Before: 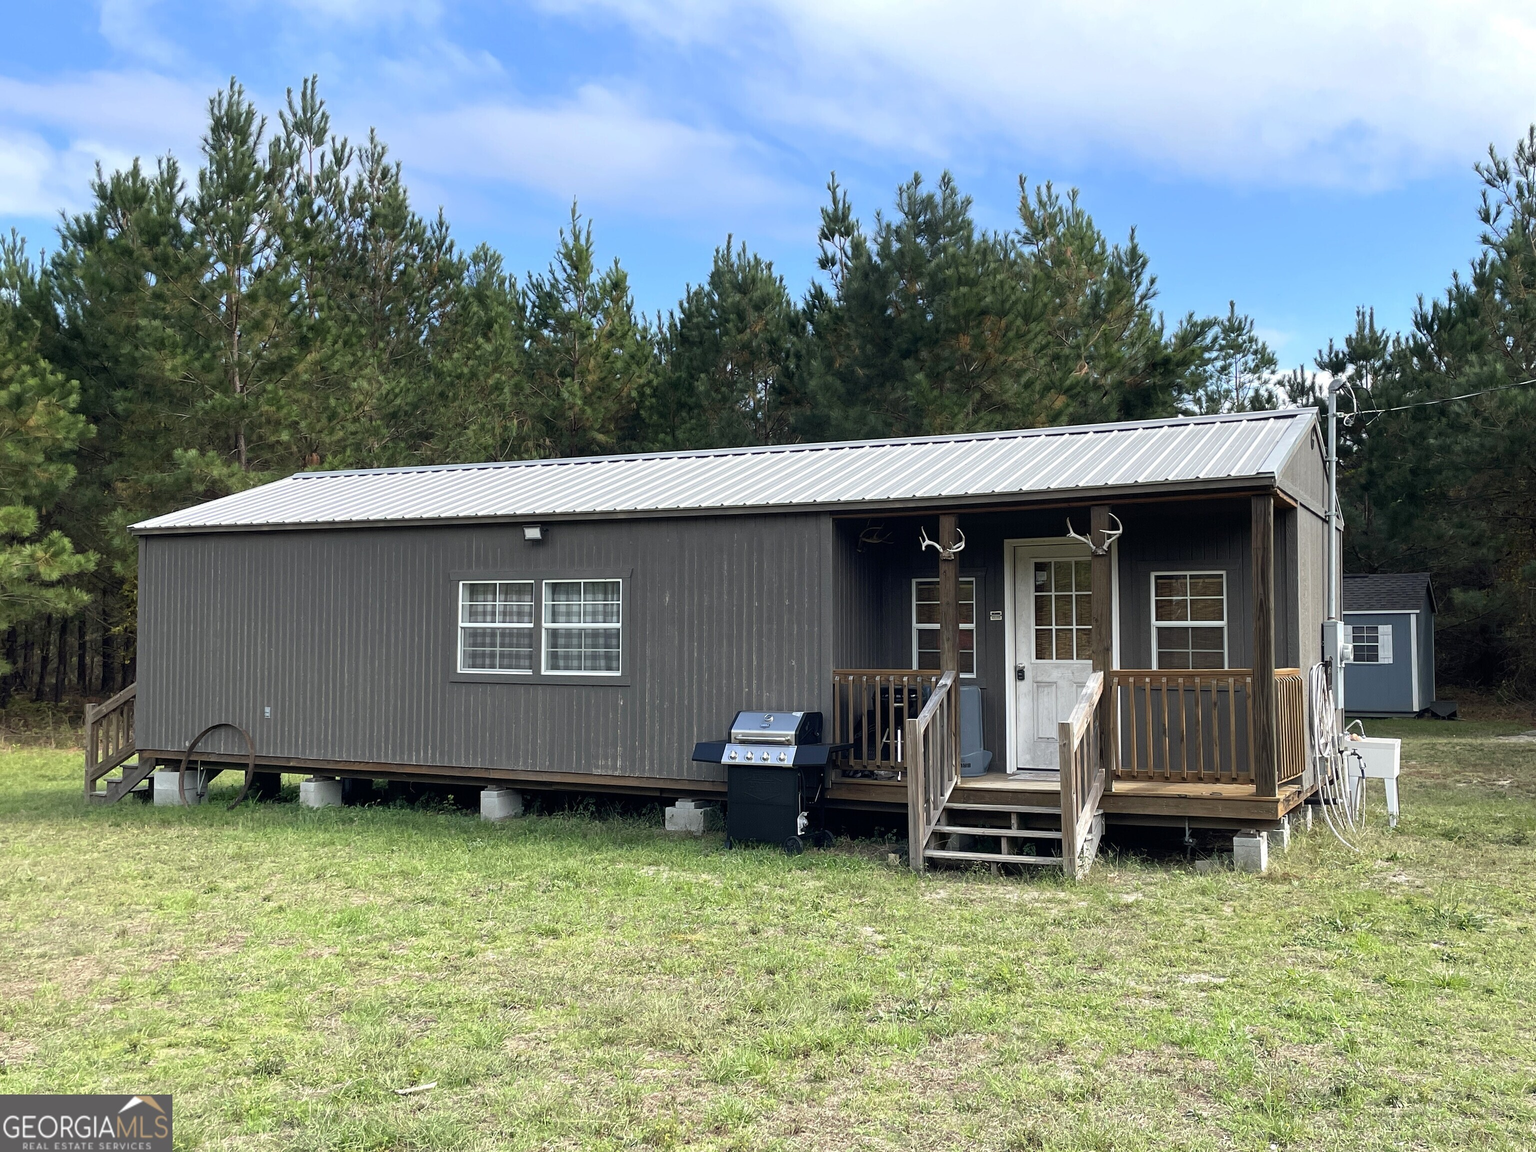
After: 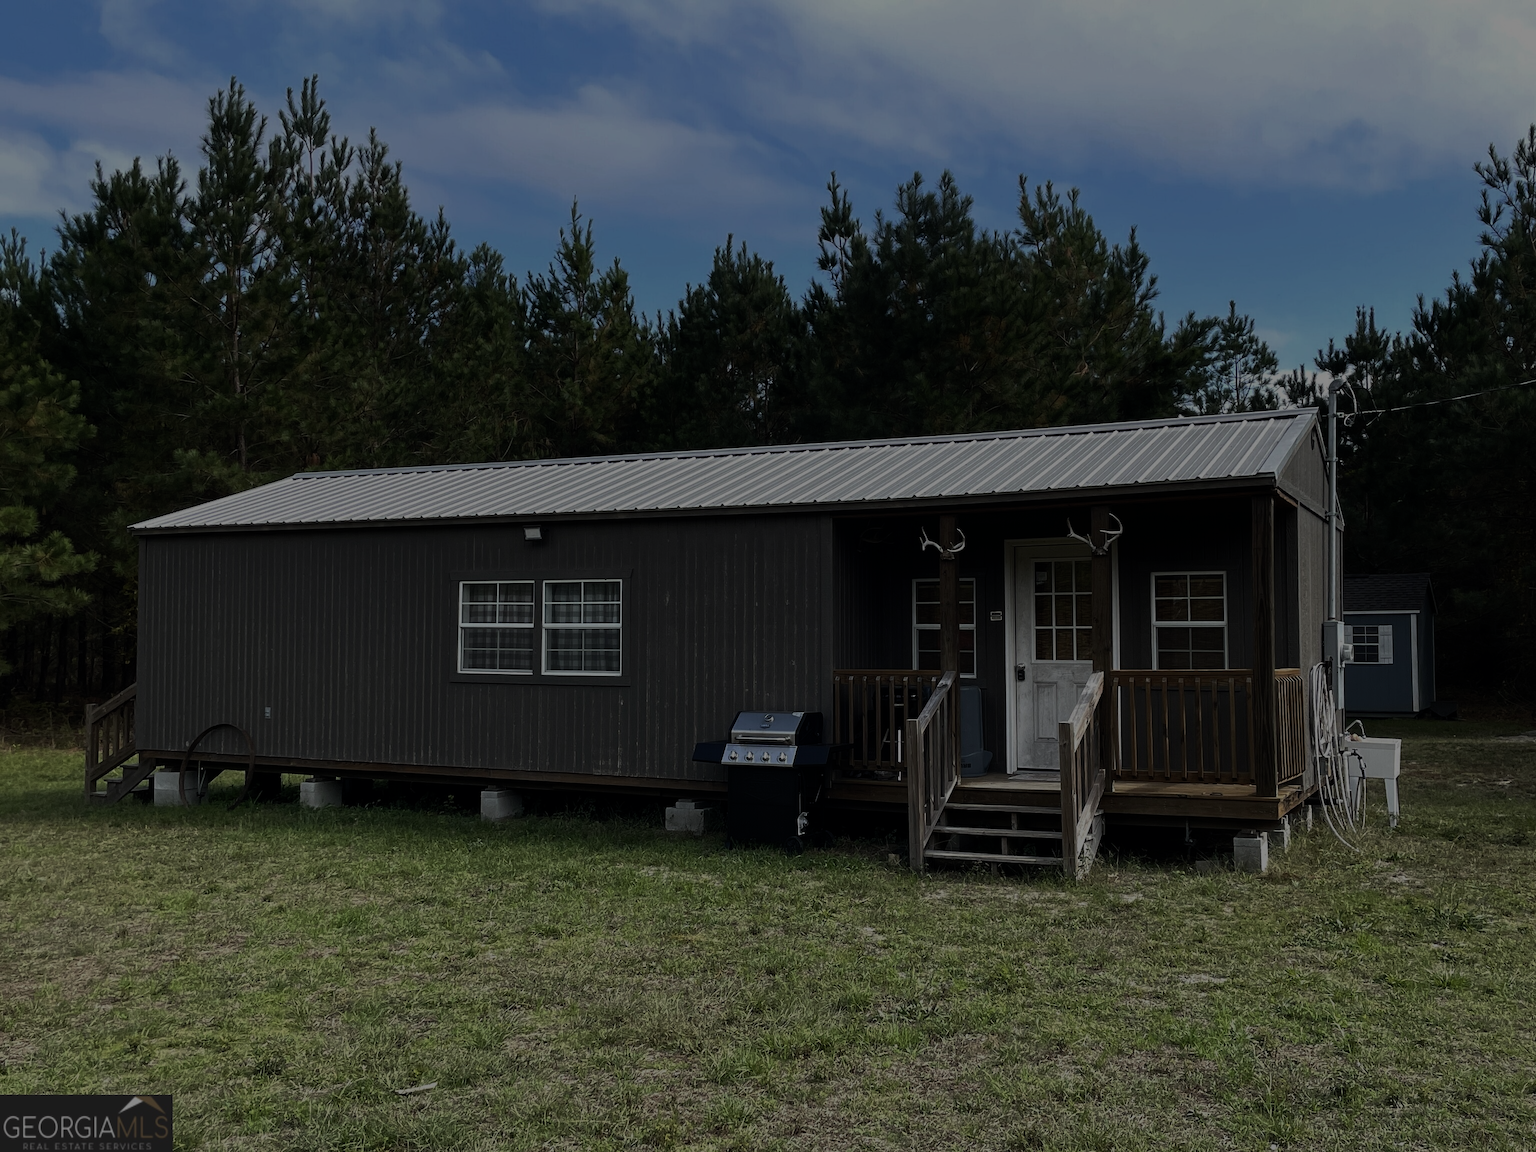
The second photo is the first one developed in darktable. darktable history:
tone equalizer: -8 EV -1.08 EV, -7 EV -1.01 EV, -6 EV -0.867 EV, -5 EV -0.578 EV, -3 EV 0.578 EV, -2 EV 0.867 EV, -1 EV 1.01 EV, +0 EV 1.08 EV, edges refinement/feathering 500, mask exposure compensation -1.57 EV, preserve details no
exposure: exposure -2.446 EV, compensate highlight preservation false
